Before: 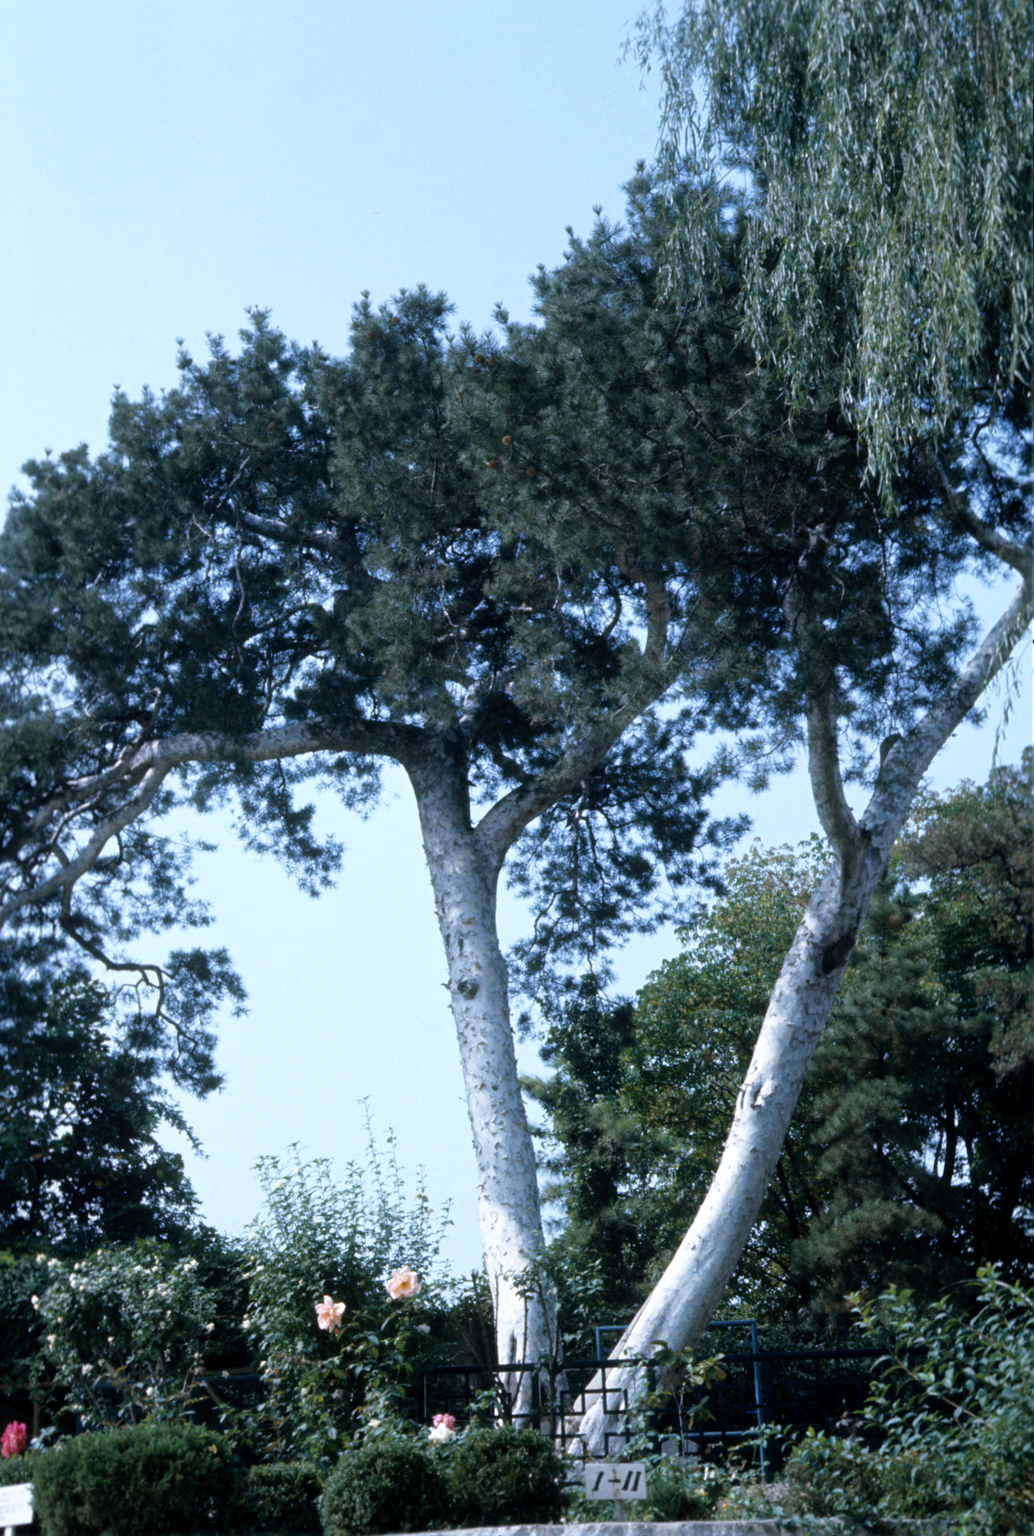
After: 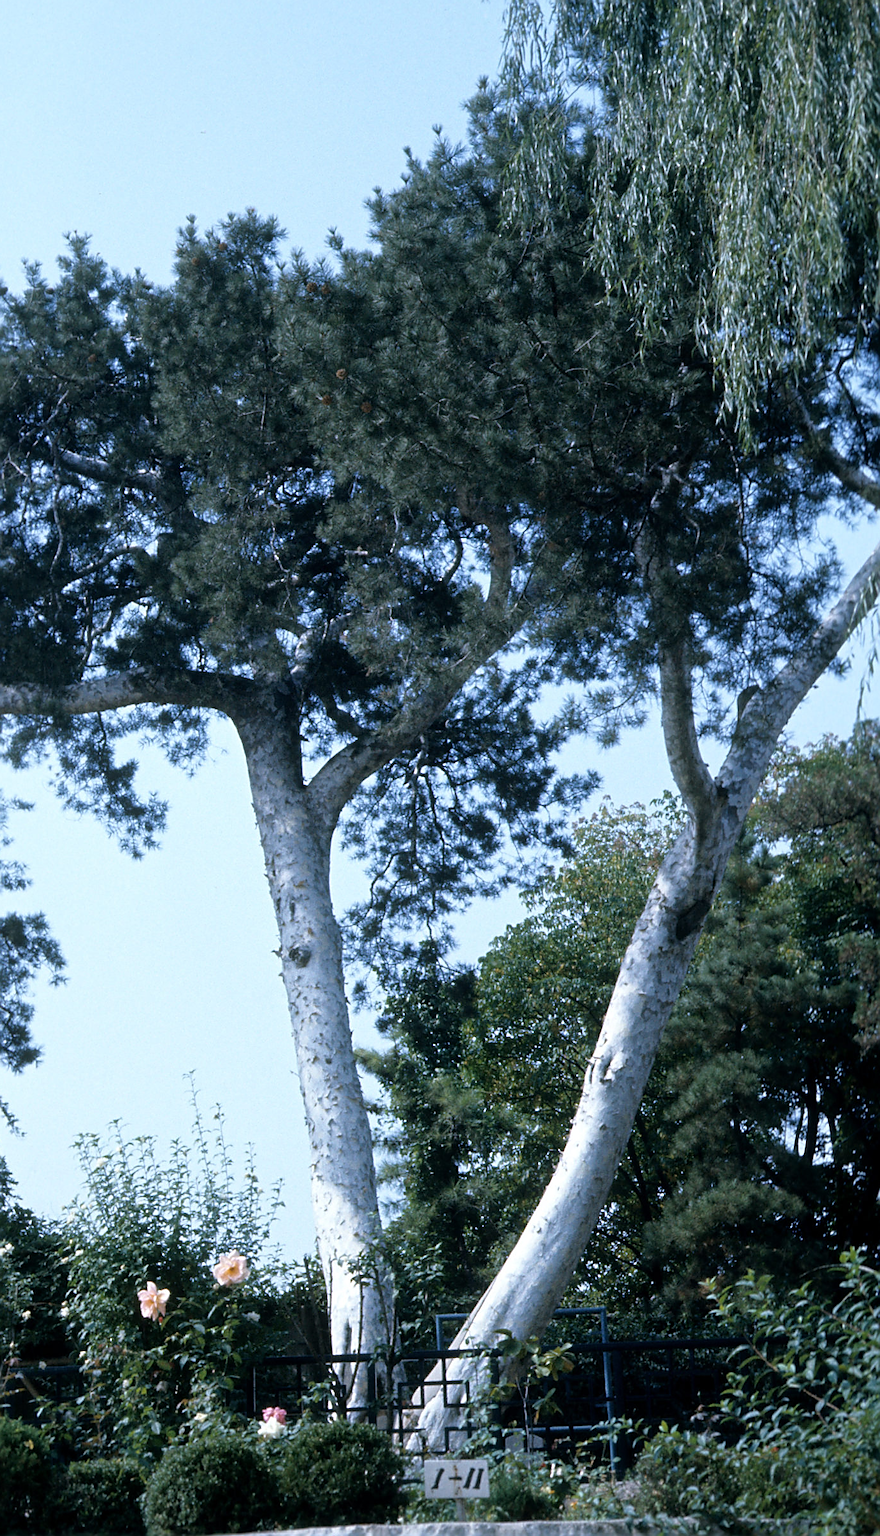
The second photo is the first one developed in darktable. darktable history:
crop and rotate: left 17.959%, top 5.771%, right 1.742%
sharpen: radius 1.4, amount 1.25, threshold 0.7
